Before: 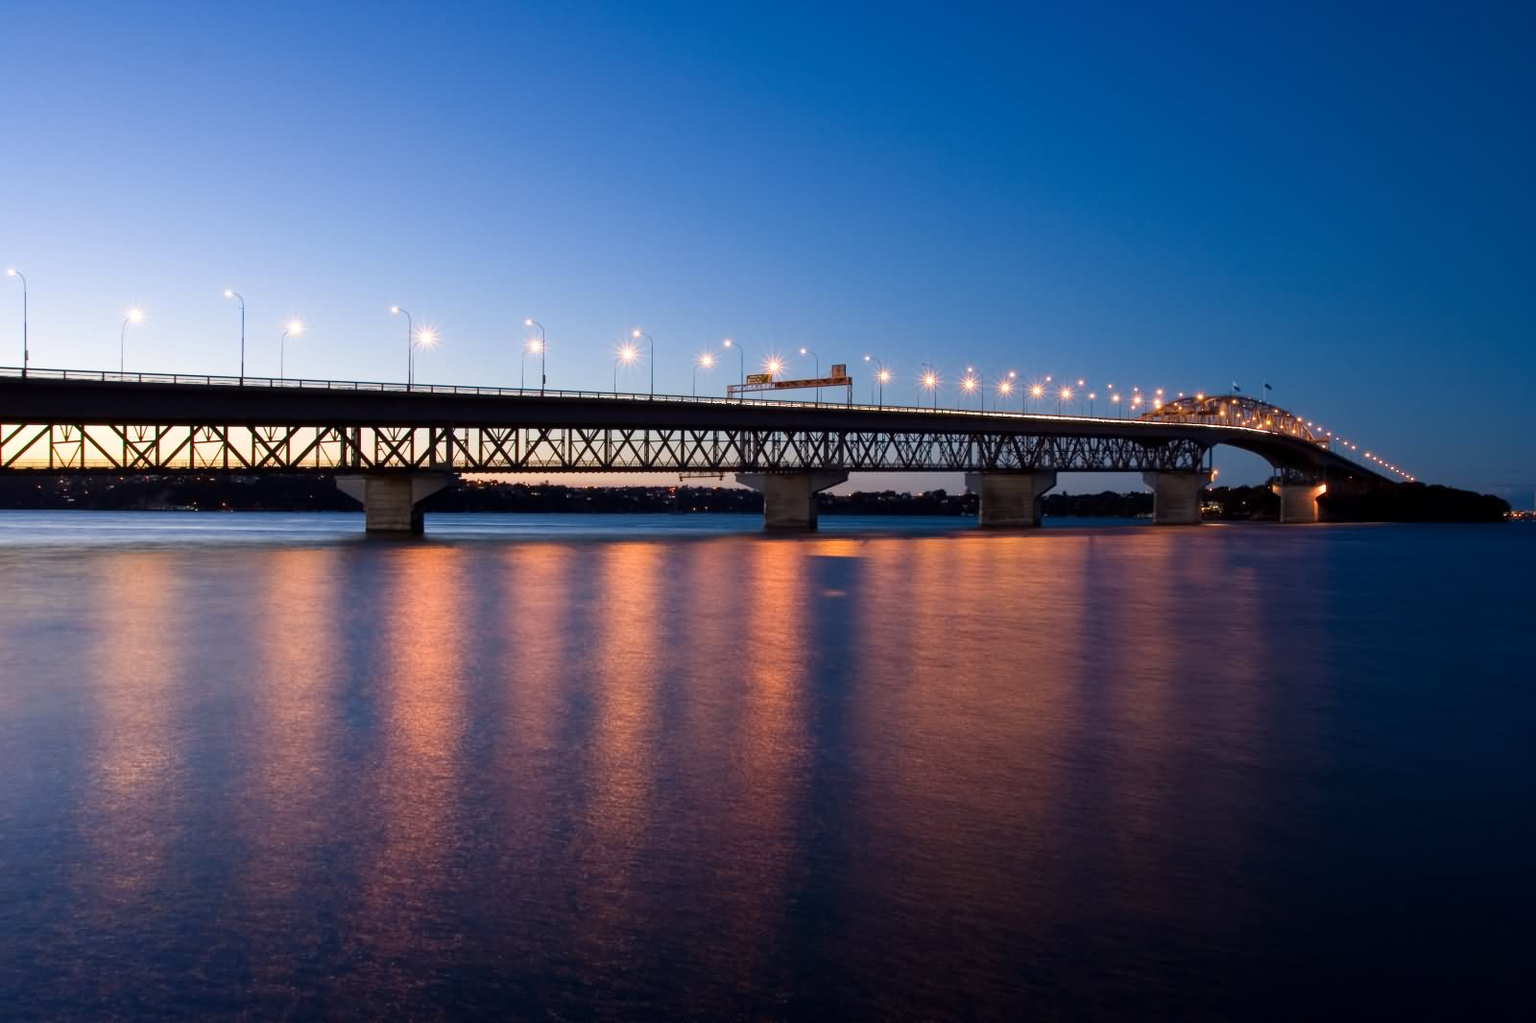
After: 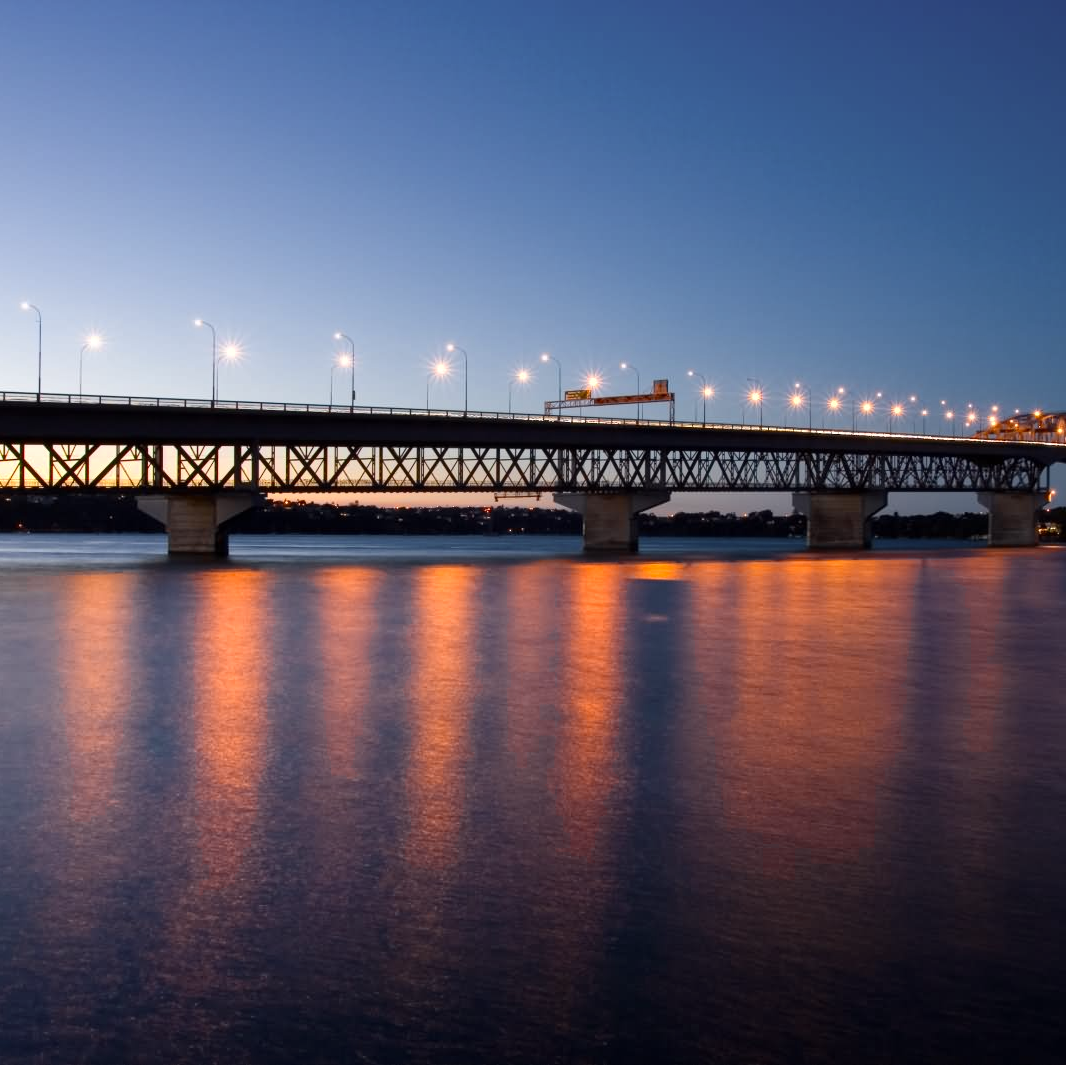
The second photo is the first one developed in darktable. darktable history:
color zones: curves: ch0 [(0, 0.511) (0.143, 0.531) (0.286, 0.56) (0.429, 0.5) (0.571, 0.5) (0.714, 0.5) (0.857, 0.5) (1, 0.5)]; ch1 [(0, 0.525) (0.143, 0.705) (0.286, 0.715) (0.429, 0.35) (0.571, 0.35) (0.714, 0.35) (0.857, 0.4) (1, 0.4)]; ch2 [(0, 0.572) (0.143, 0.512) (0.286, 0.473) (0.429, 0.45) (0.571, 0.5) (0.714, 0.5) (0.857, 0.518) (1, 0.518)]
crop and rotate: left 13.409%, right 19.924%
